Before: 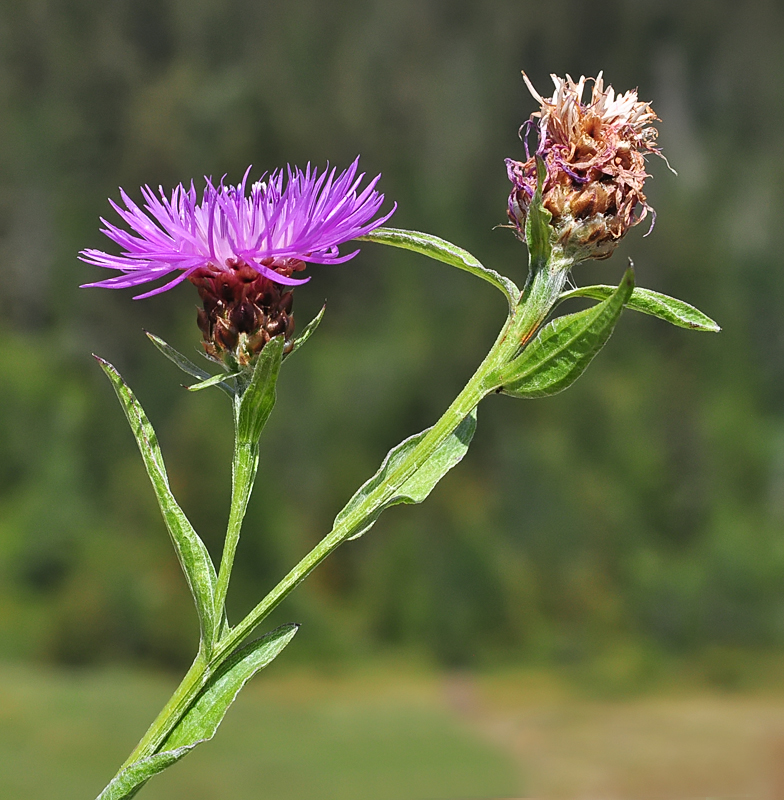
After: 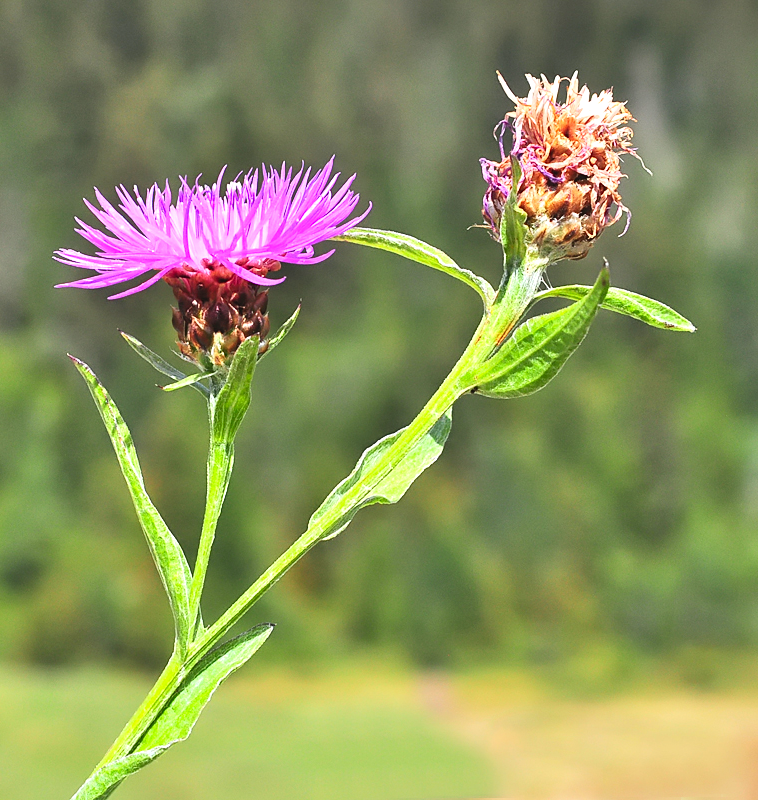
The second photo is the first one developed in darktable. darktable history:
exposure: black level correction 0, exposure 0.697 EV, compensate highlight preservation false
crop and rotate: left 3.223%
contrast brightness saturation: contrast 0.2, brightness 0.167, saturation 0.217
